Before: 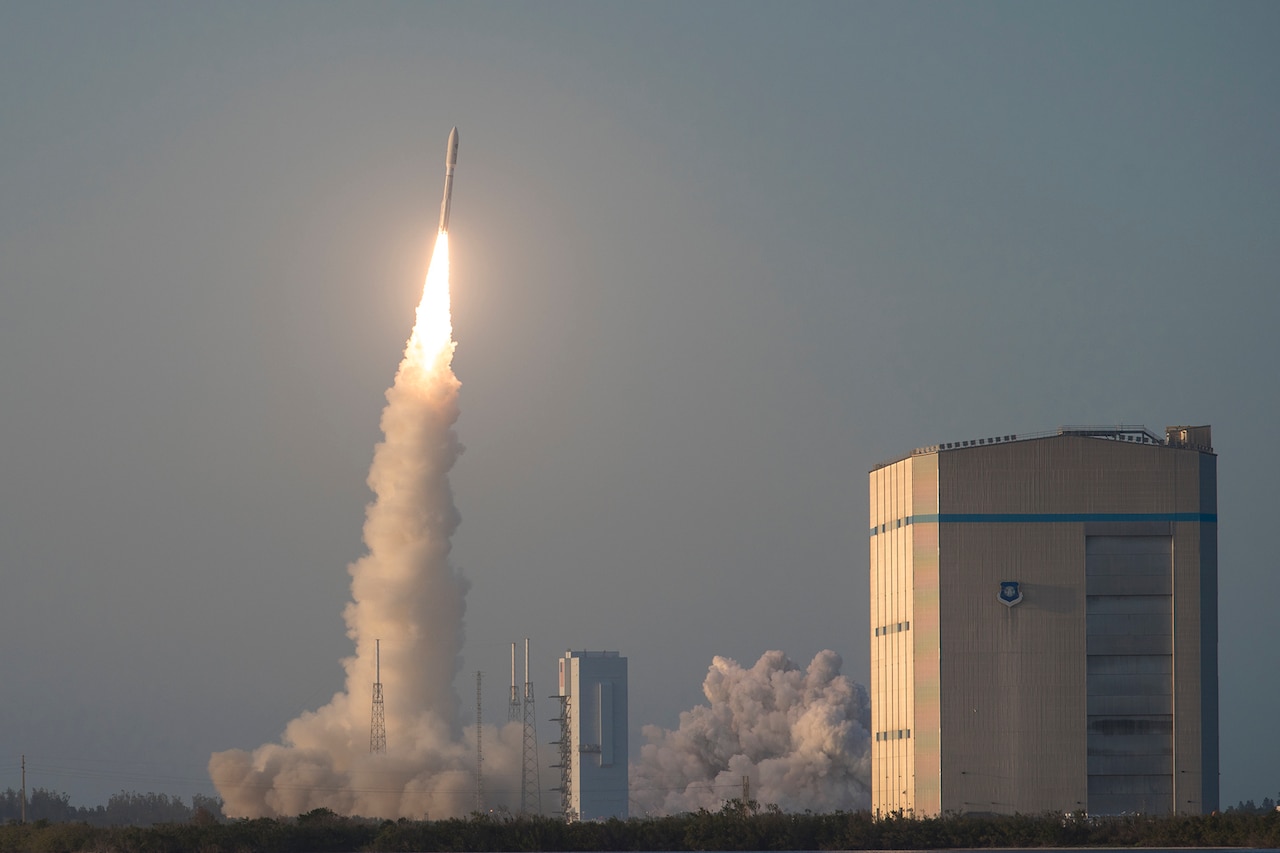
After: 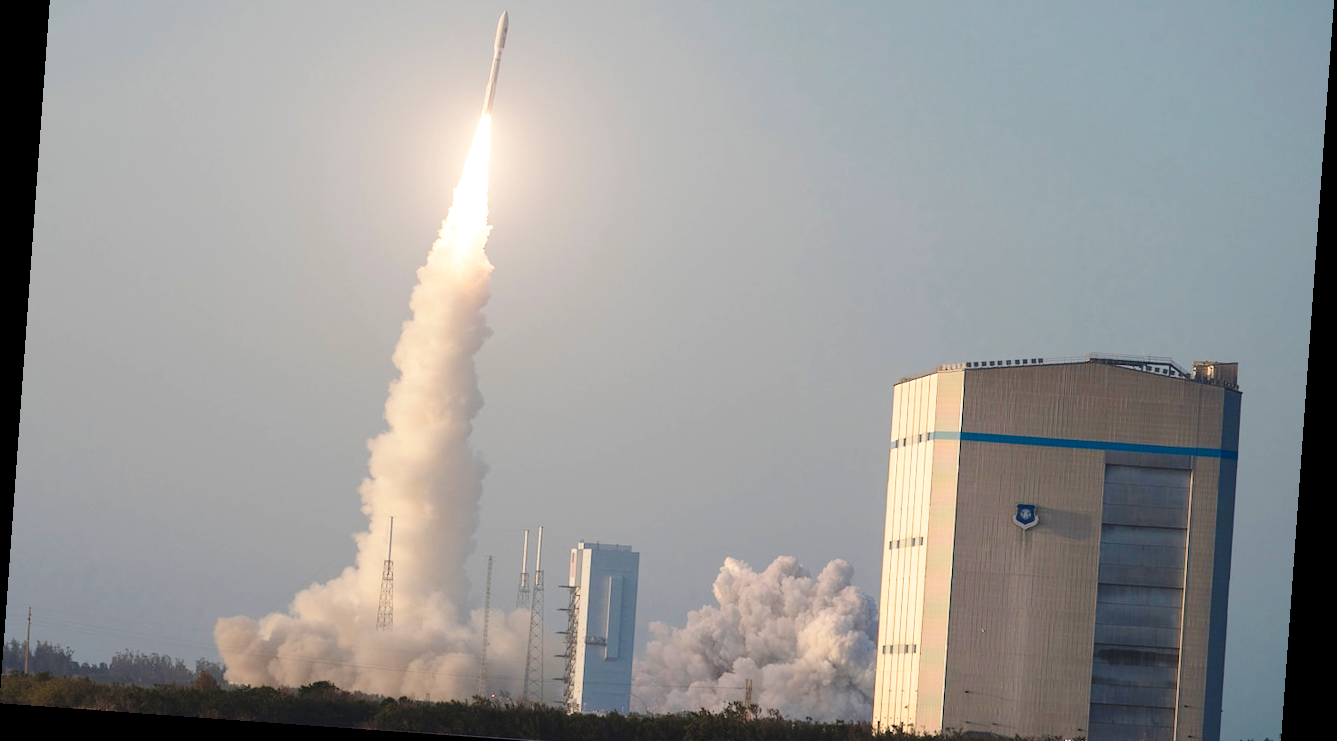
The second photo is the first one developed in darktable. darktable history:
crop and rotate: top 15.774%, bottom 5.506%
base curve: curves: ch0 [(0, 0) (0.032, 0.037) (0.105, 0.228) (0.435, 0.76) (0.856, 0.983) (1, 1)], preserve colors none
rotate and perspective: rotation 4.1°, automatic cropping off
